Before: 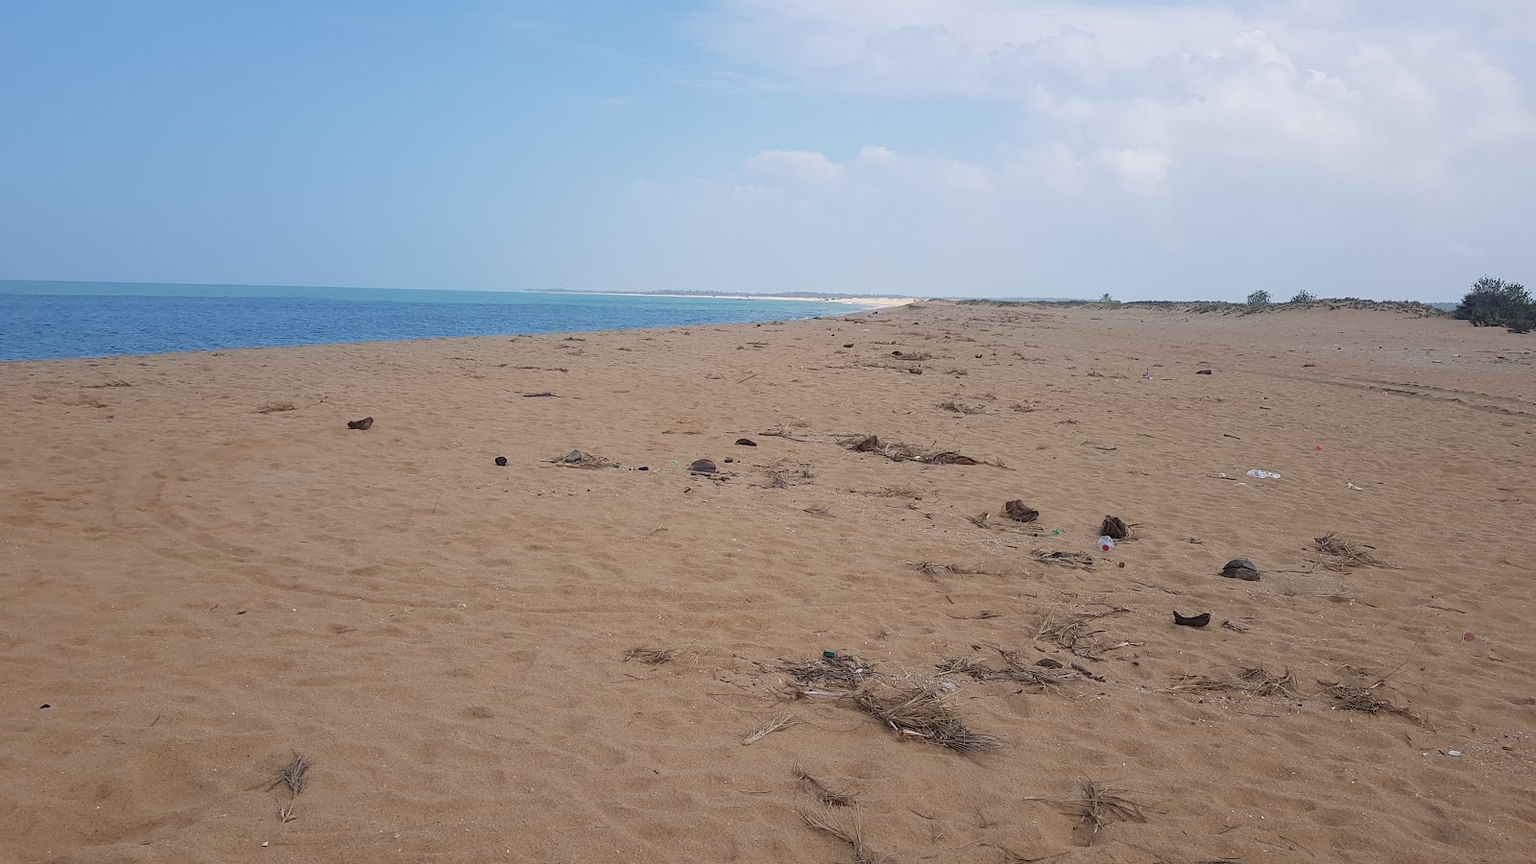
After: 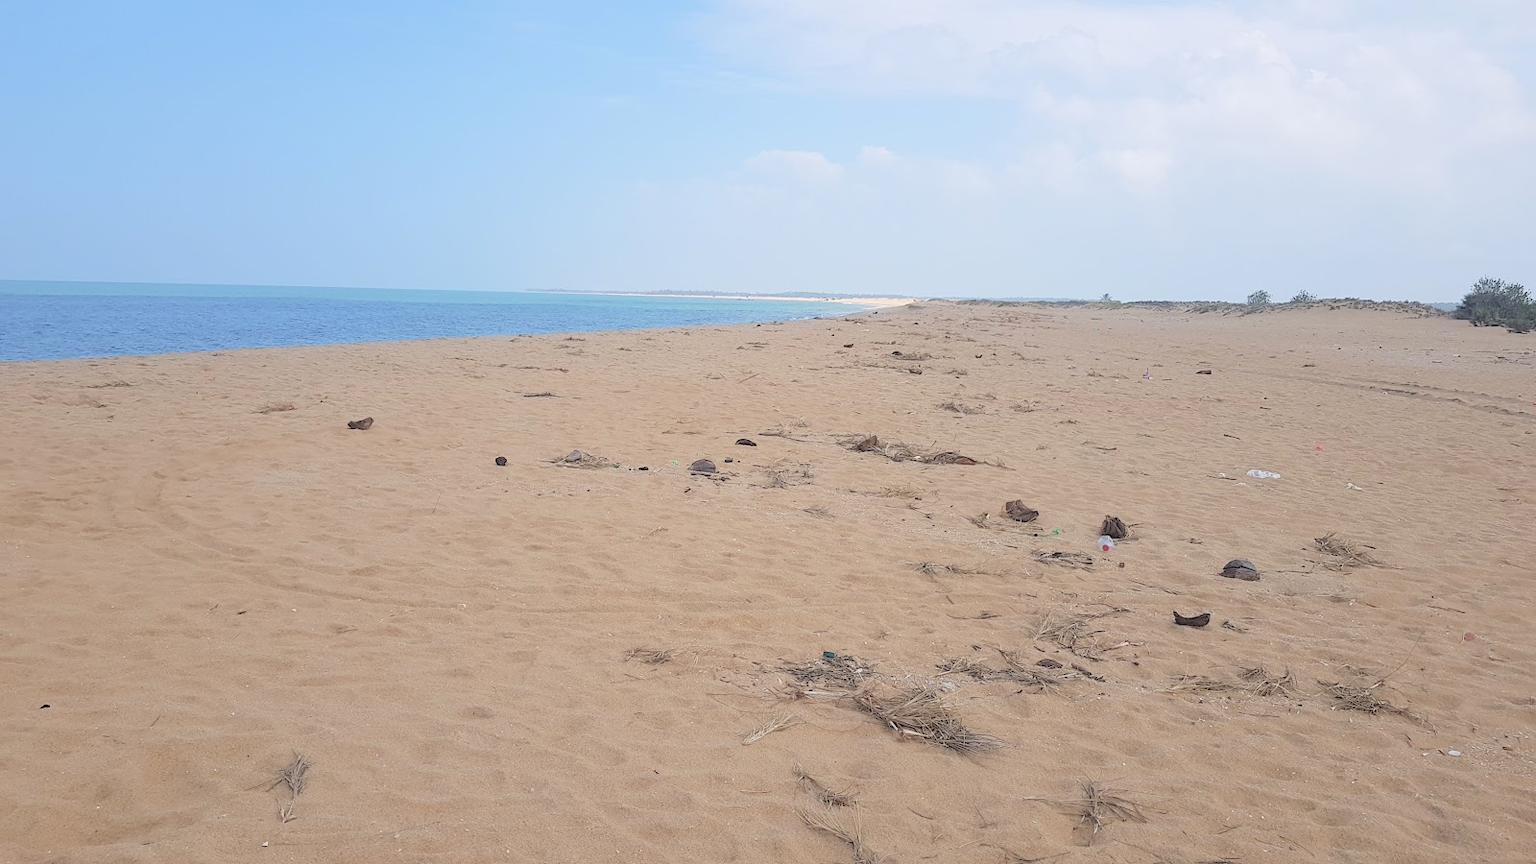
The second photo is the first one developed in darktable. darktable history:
contrast brightness saturation: brightness 0.283
